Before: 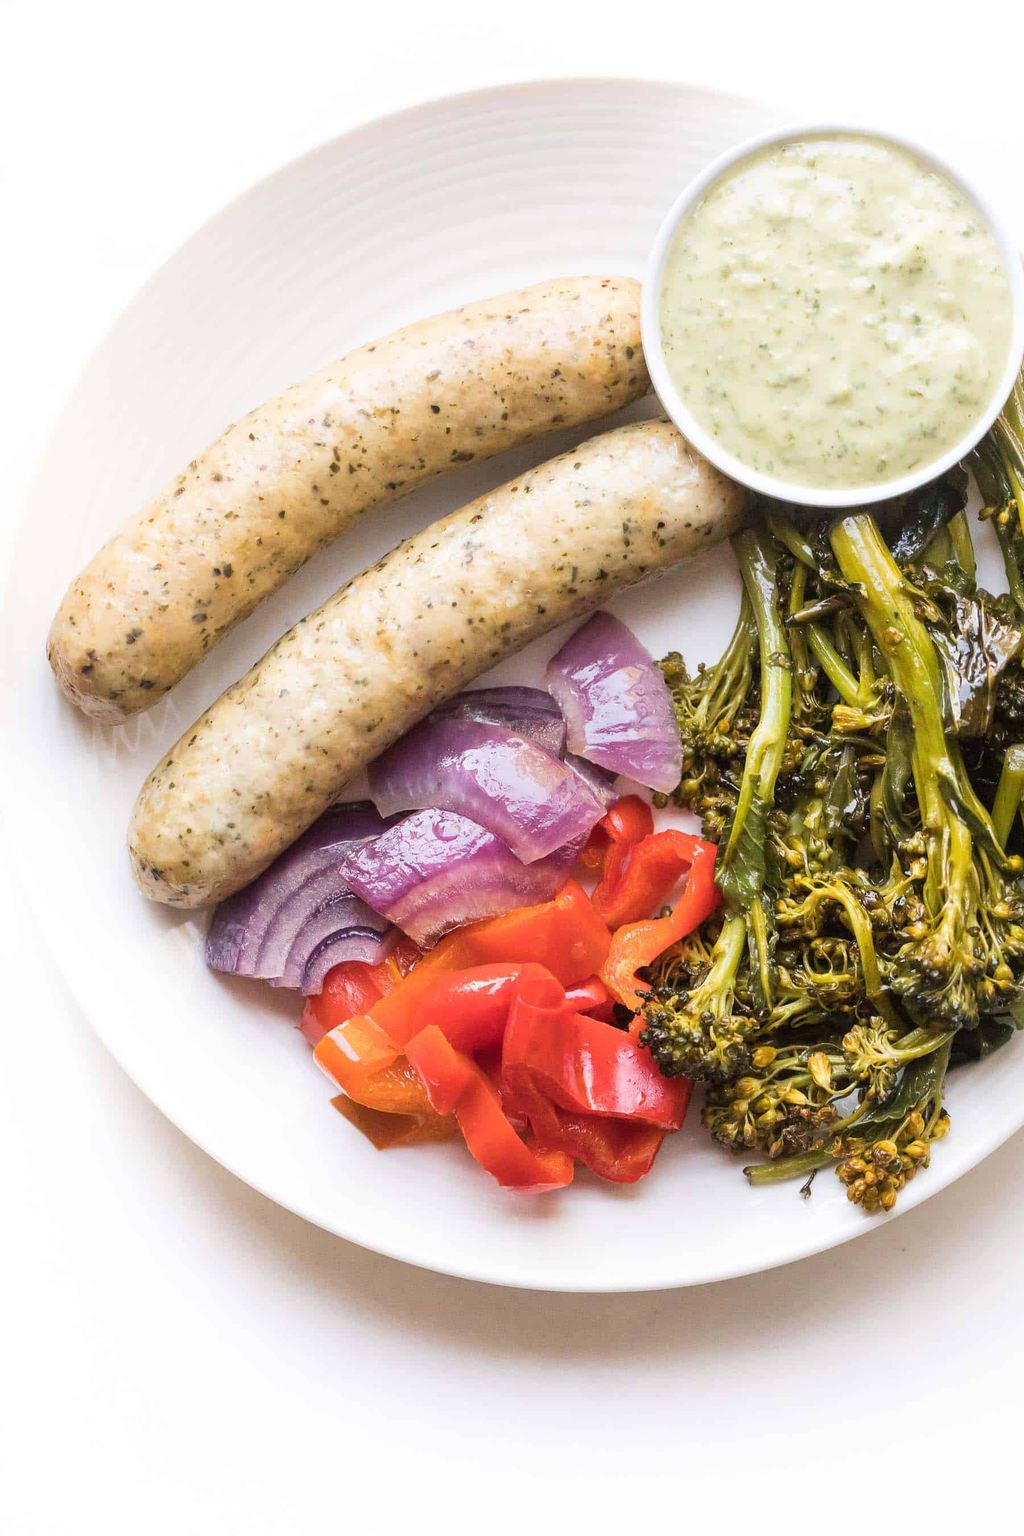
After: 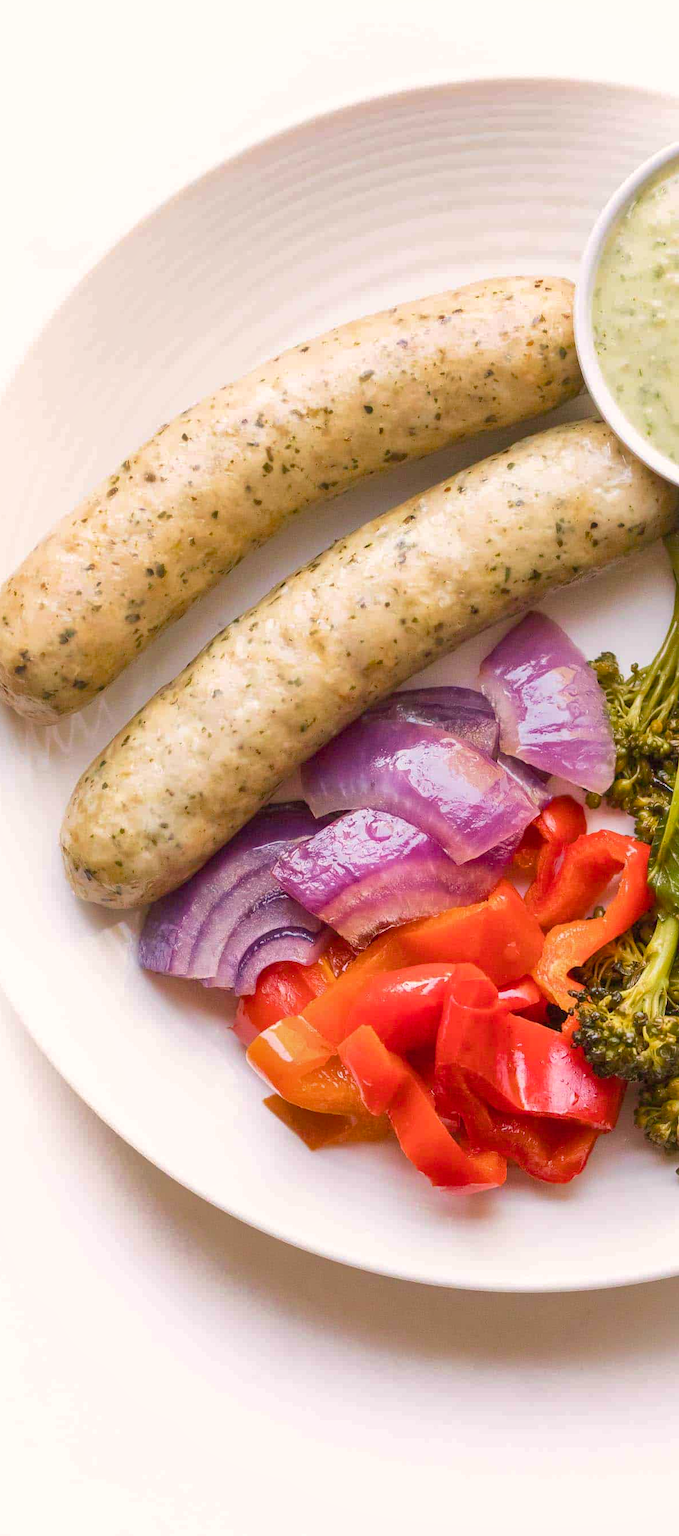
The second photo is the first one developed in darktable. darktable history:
velvia: on, module defaults
crop and rotate: left 6.557%, right 27.033%
color balance rgb: highlights gain › chroma 1.08%, highlights gain › hue 53.07°, perceptual saturation grading › global saturation 20%, perceptual saturation grading › highlights -25.207%, perceptual saturation grading › shadows 25.1%
shadows and highlights: on, module defaults
